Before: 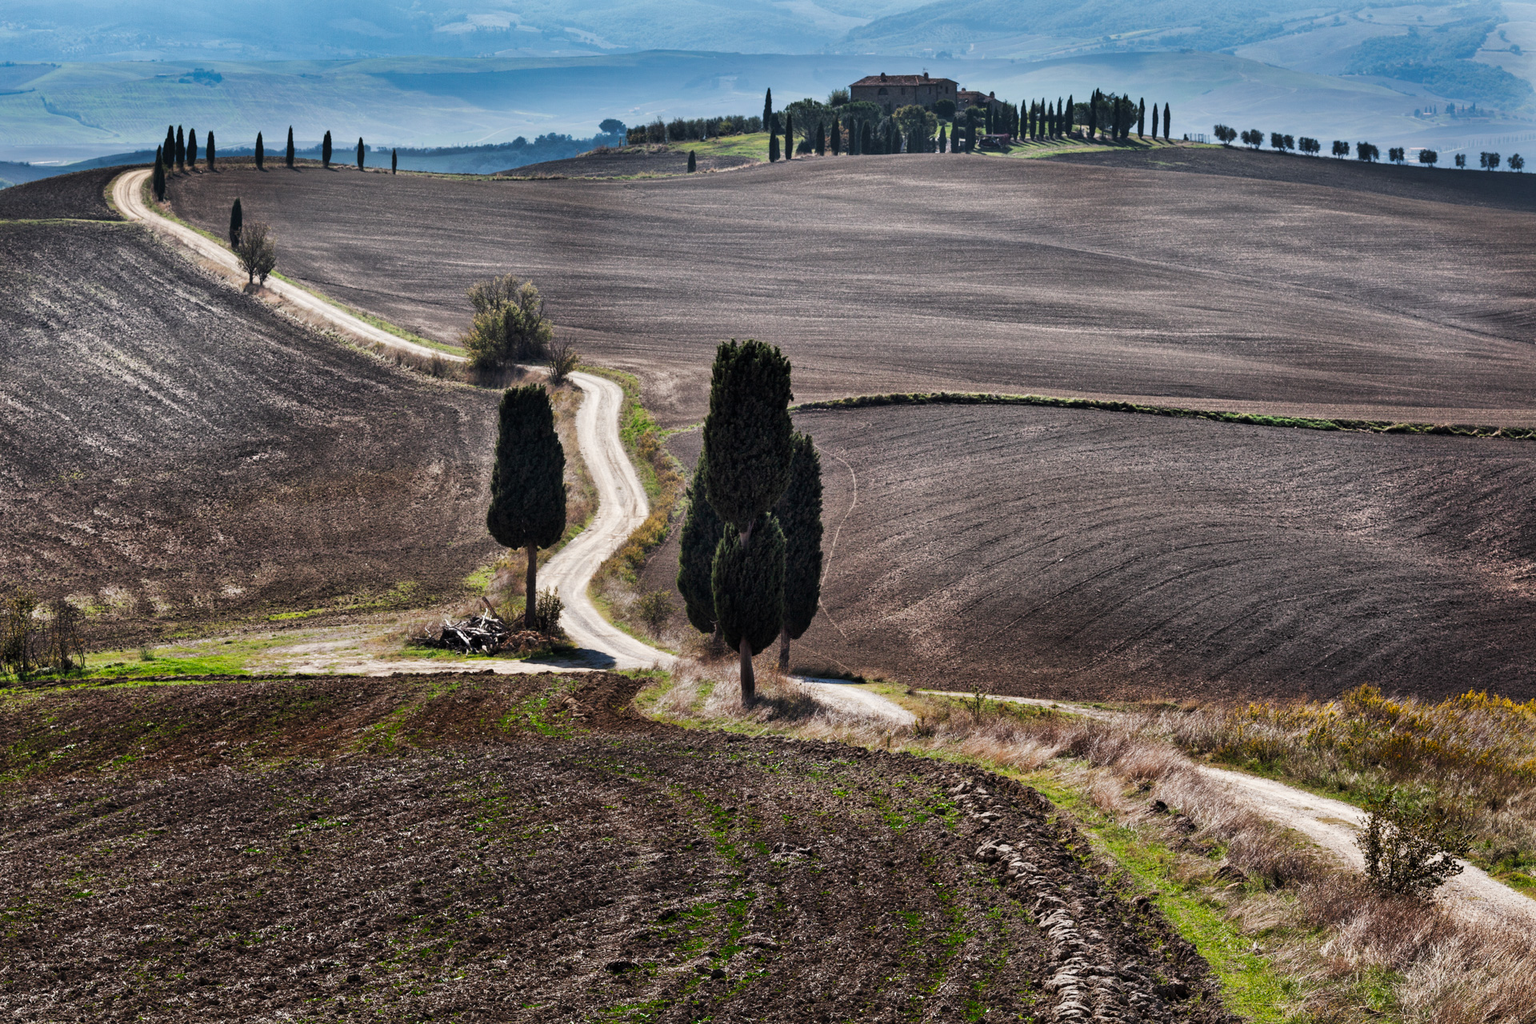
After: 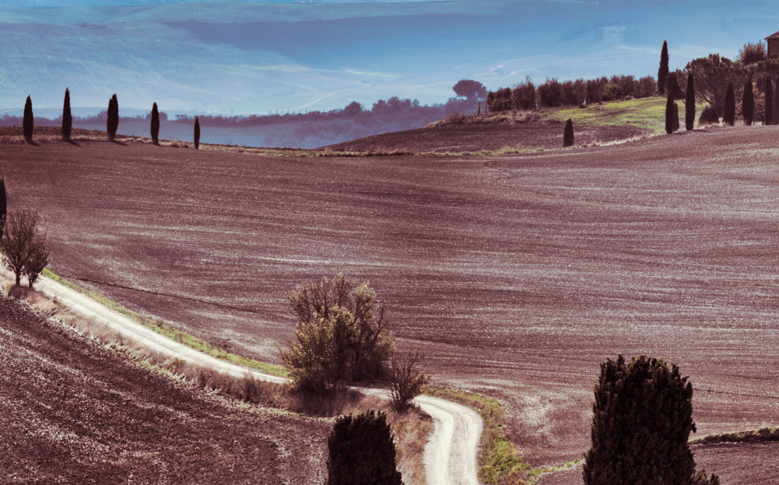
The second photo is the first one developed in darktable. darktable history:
crop: left 15.452%, top 5.459%, right 43.956%, bottom 56.62%
split-toning: on, module defaults
